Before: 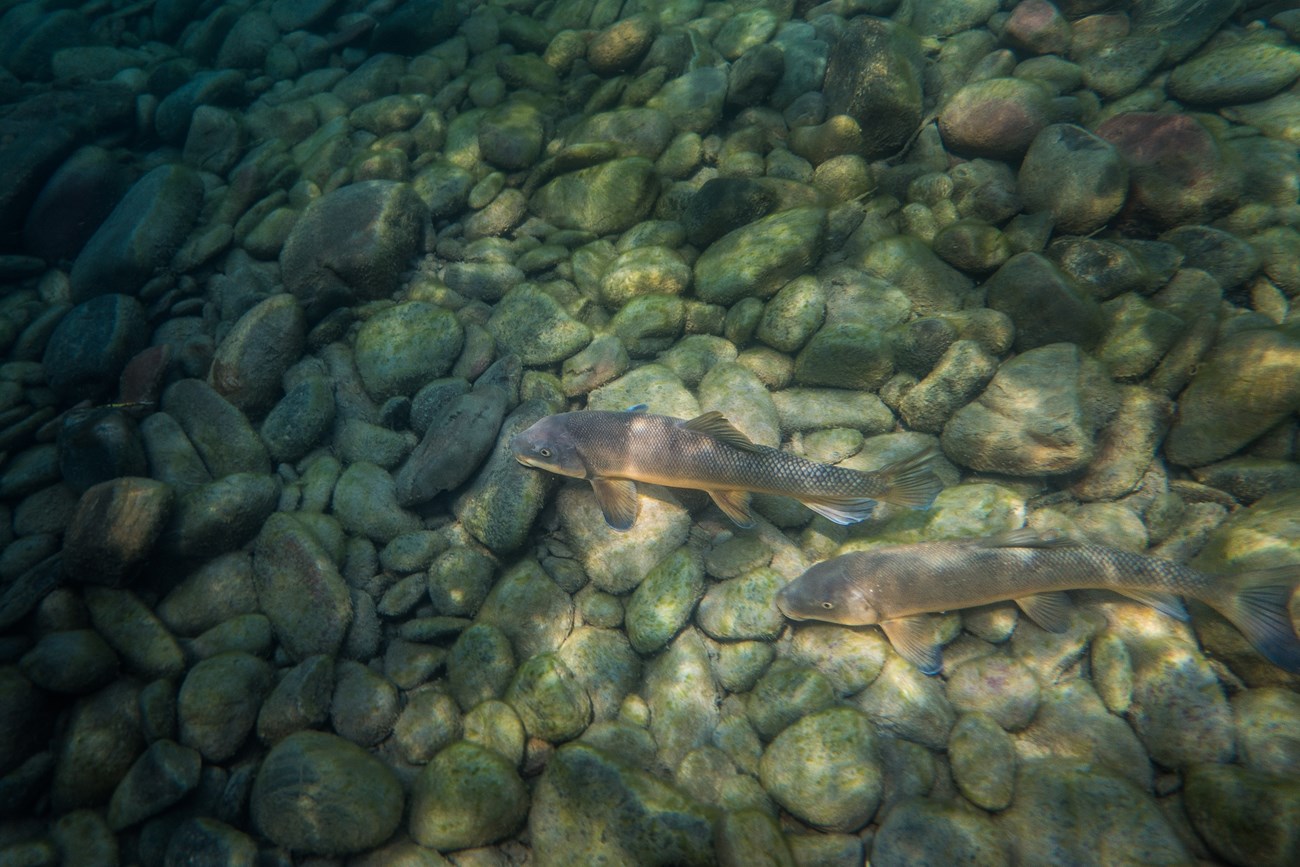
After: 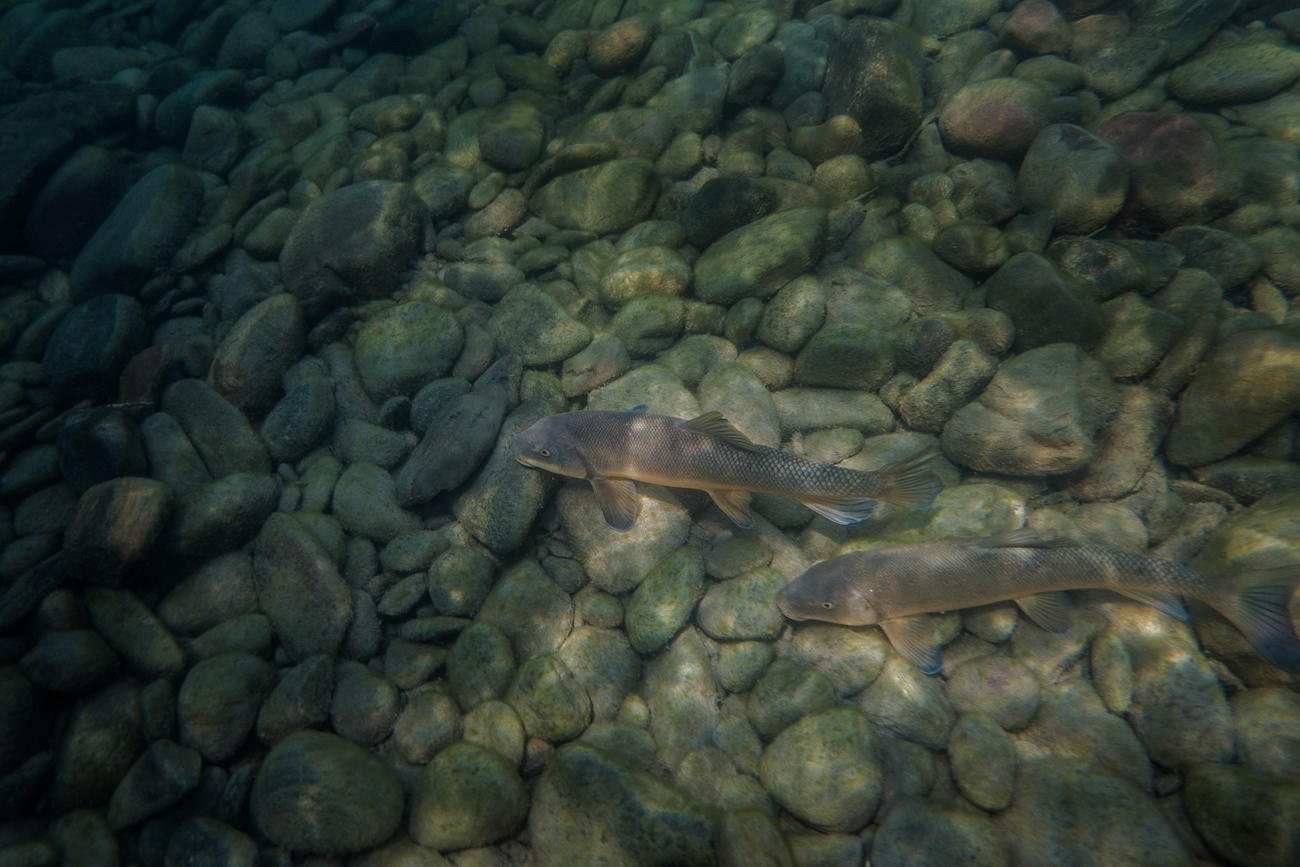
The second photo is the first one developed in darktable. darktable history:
base curve: curves: ch0 [(0, 0) (0.841, 0.609) (1, 1)]
color contrast: green-magenta contrast 0.84, blue-yellow contrast 0.86
